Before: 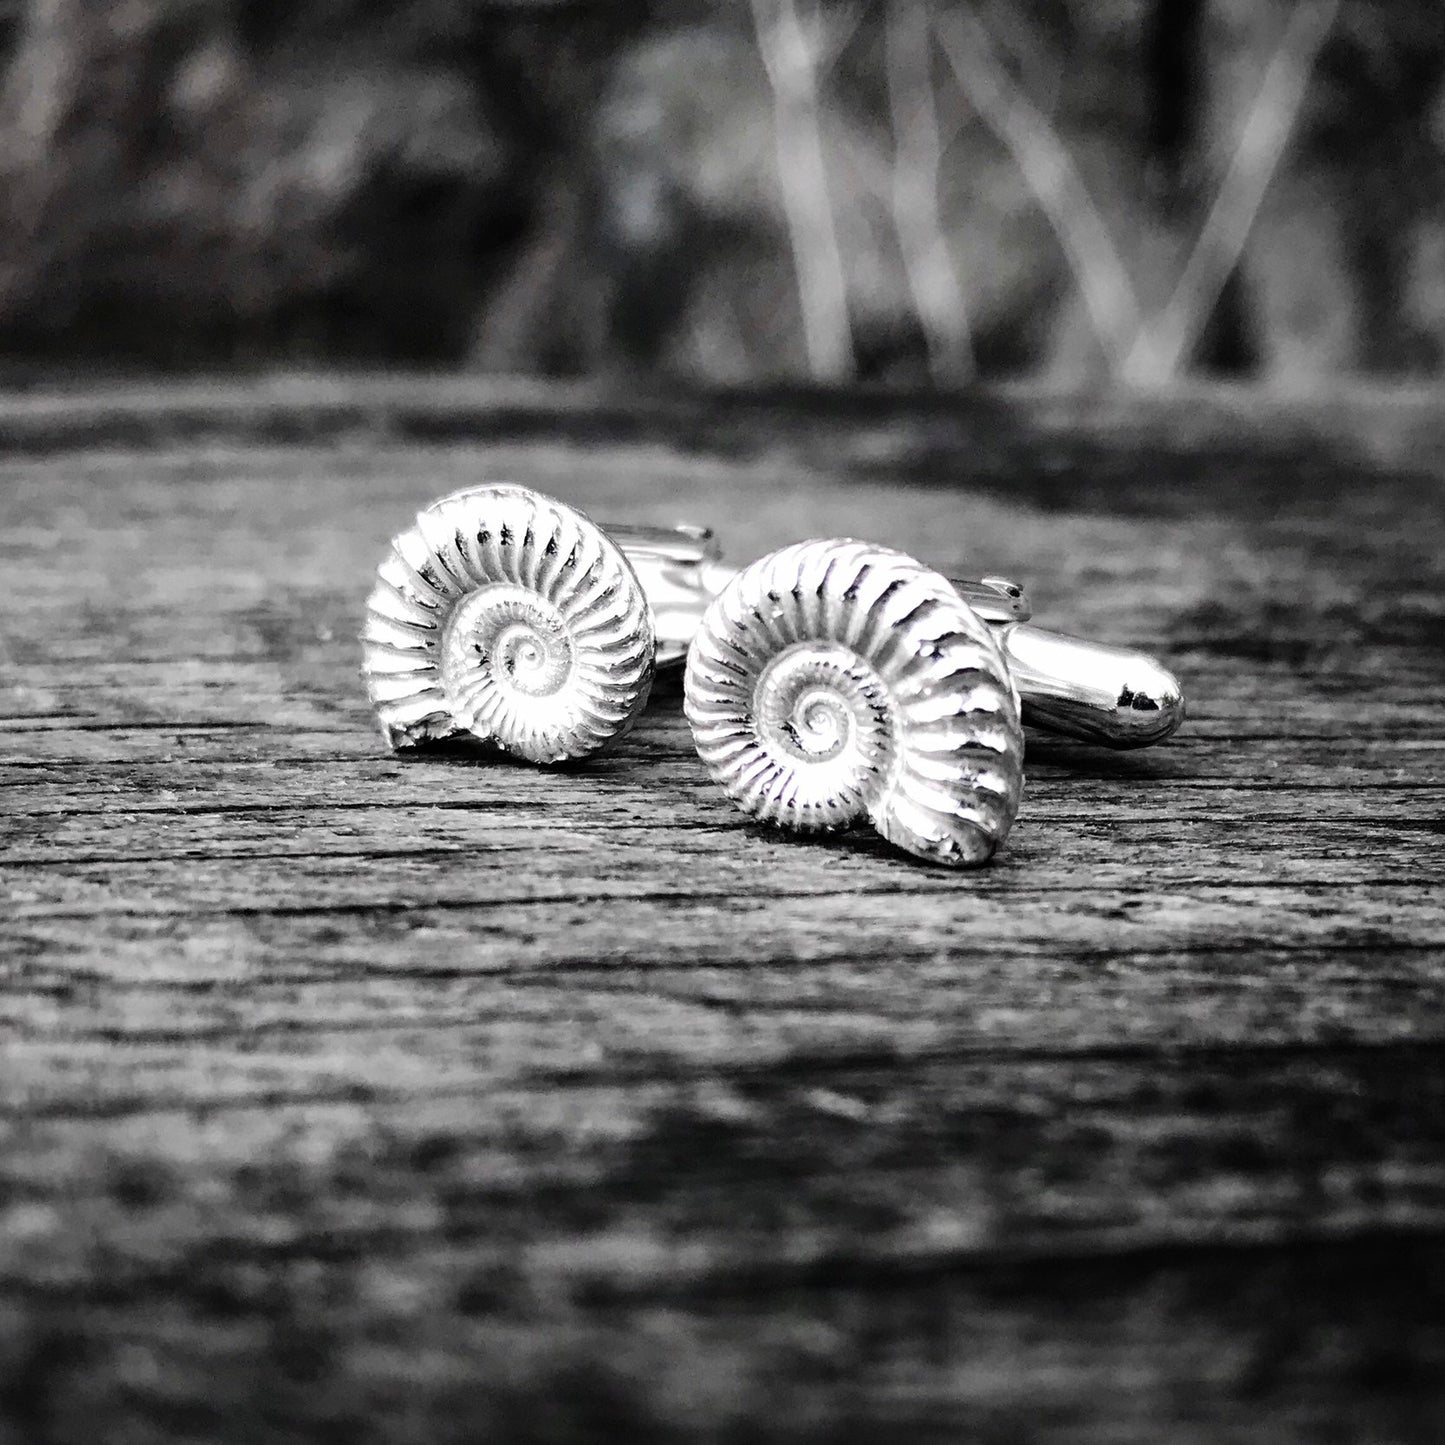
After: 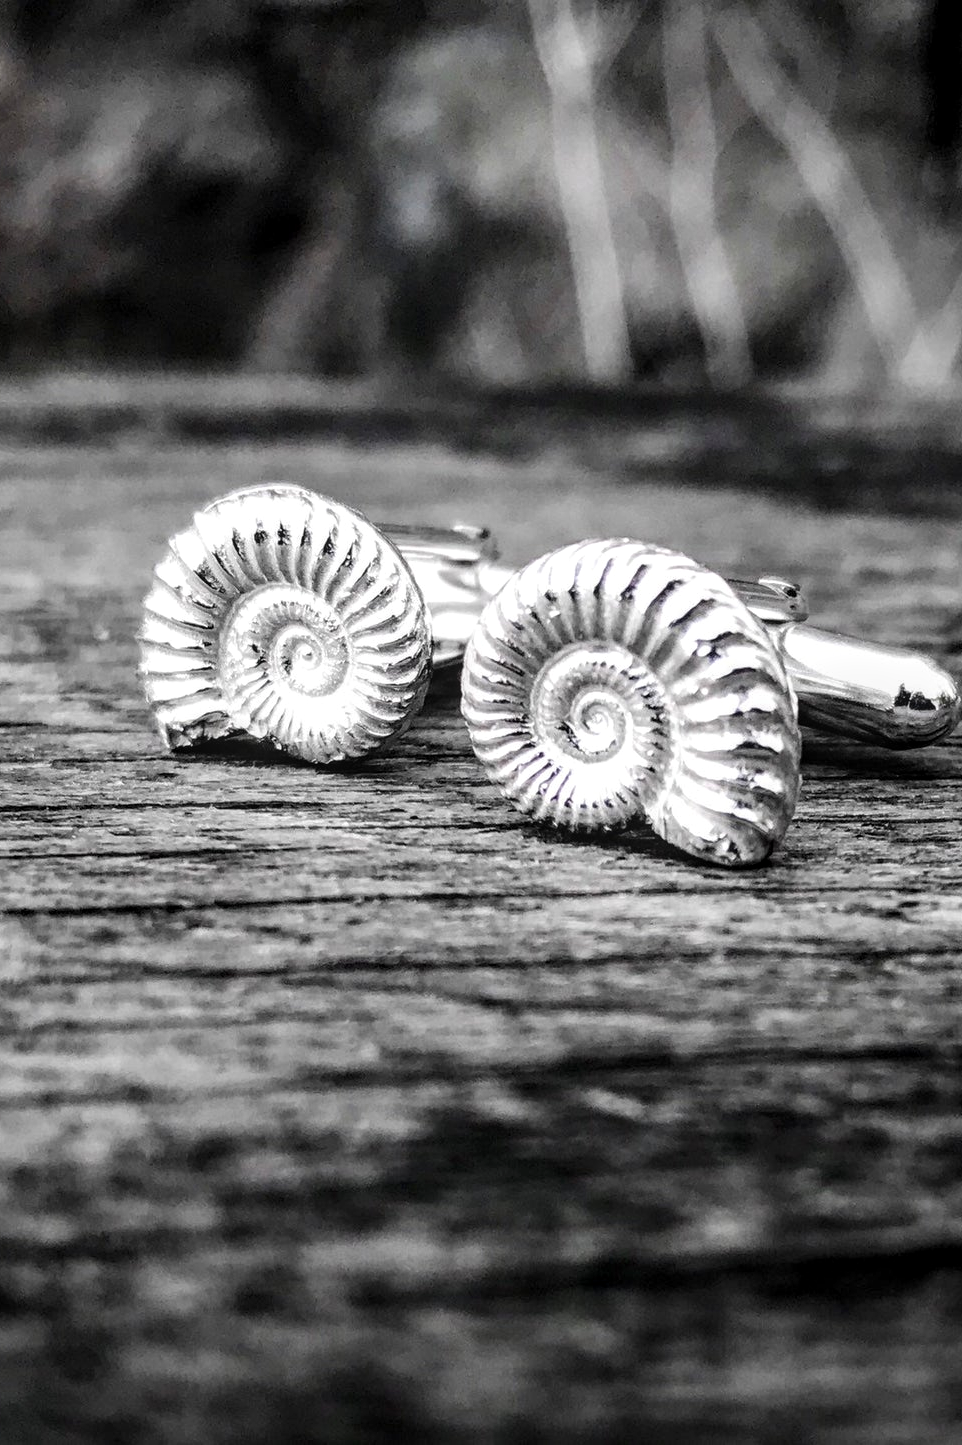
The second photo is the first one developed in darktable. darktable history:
crop and rotate: left 15.485%, right 17.894%
local contrast: on, module defaults
